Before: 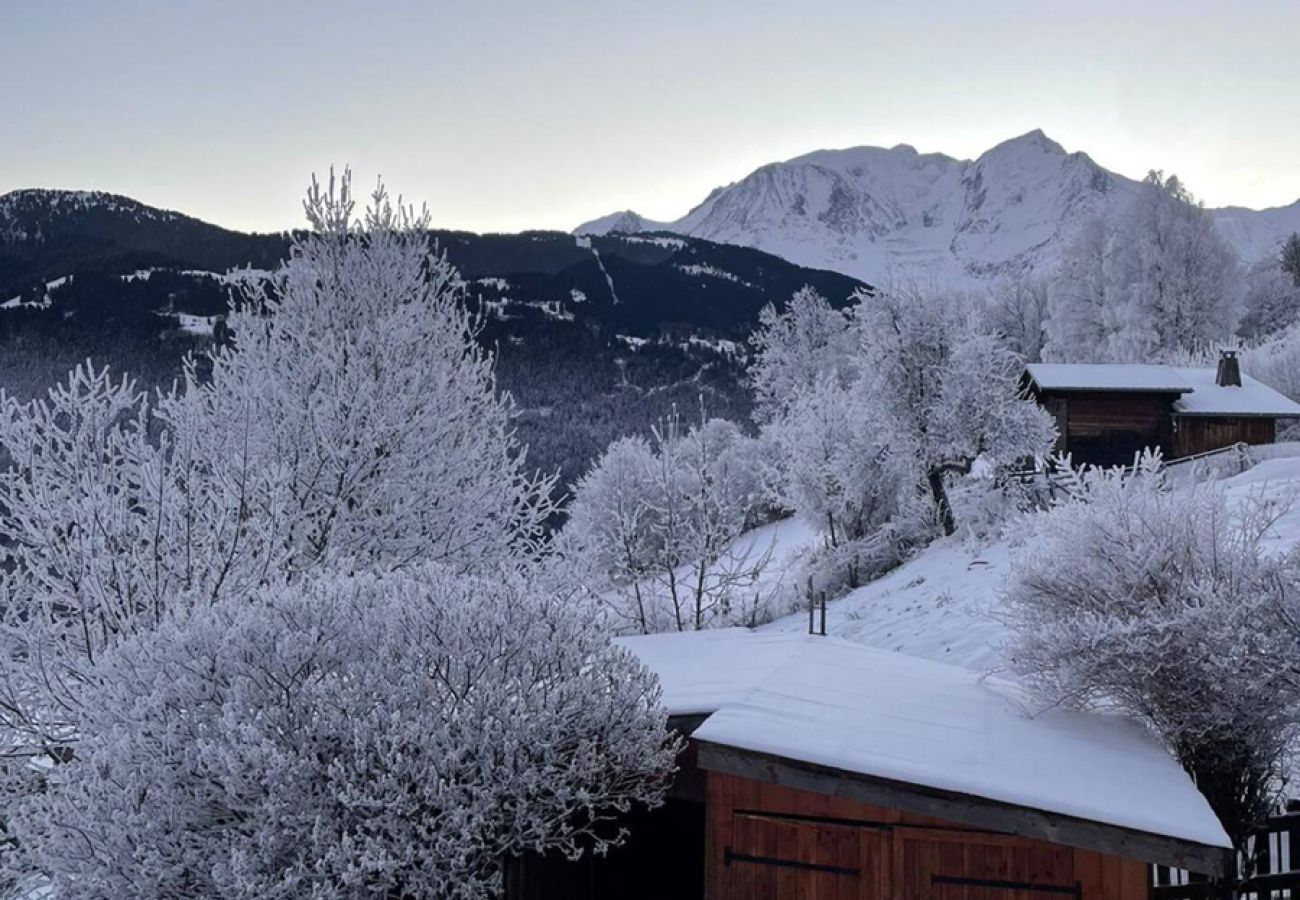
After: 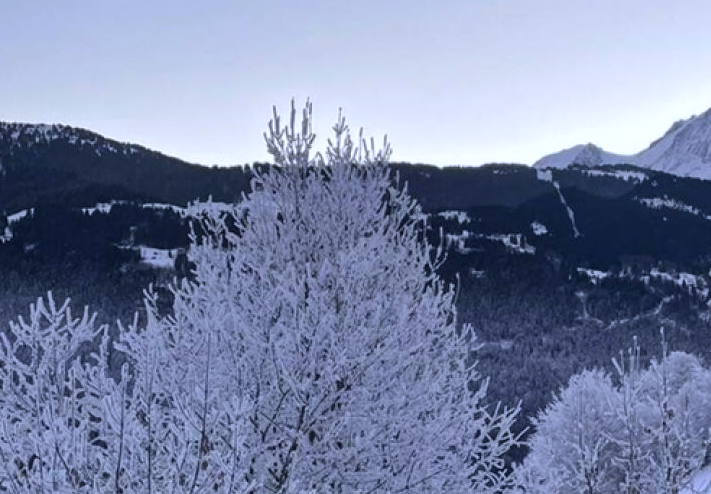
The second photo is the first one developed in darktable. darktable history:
crop and rotate: left 3.047%, top 7.509%, right 42.236%, bottom 37.598%
white balance: red 0.967, blue 1.119, emerald 0.756
color zones: curves: ch1 [(0, 0.513) (0.143, 0.524) (0.286, 0.511) (0.429, 0.506) (0.571, 0.503) (0.714, 0.503) (0.857, 0.508) (1, 0.513)]
